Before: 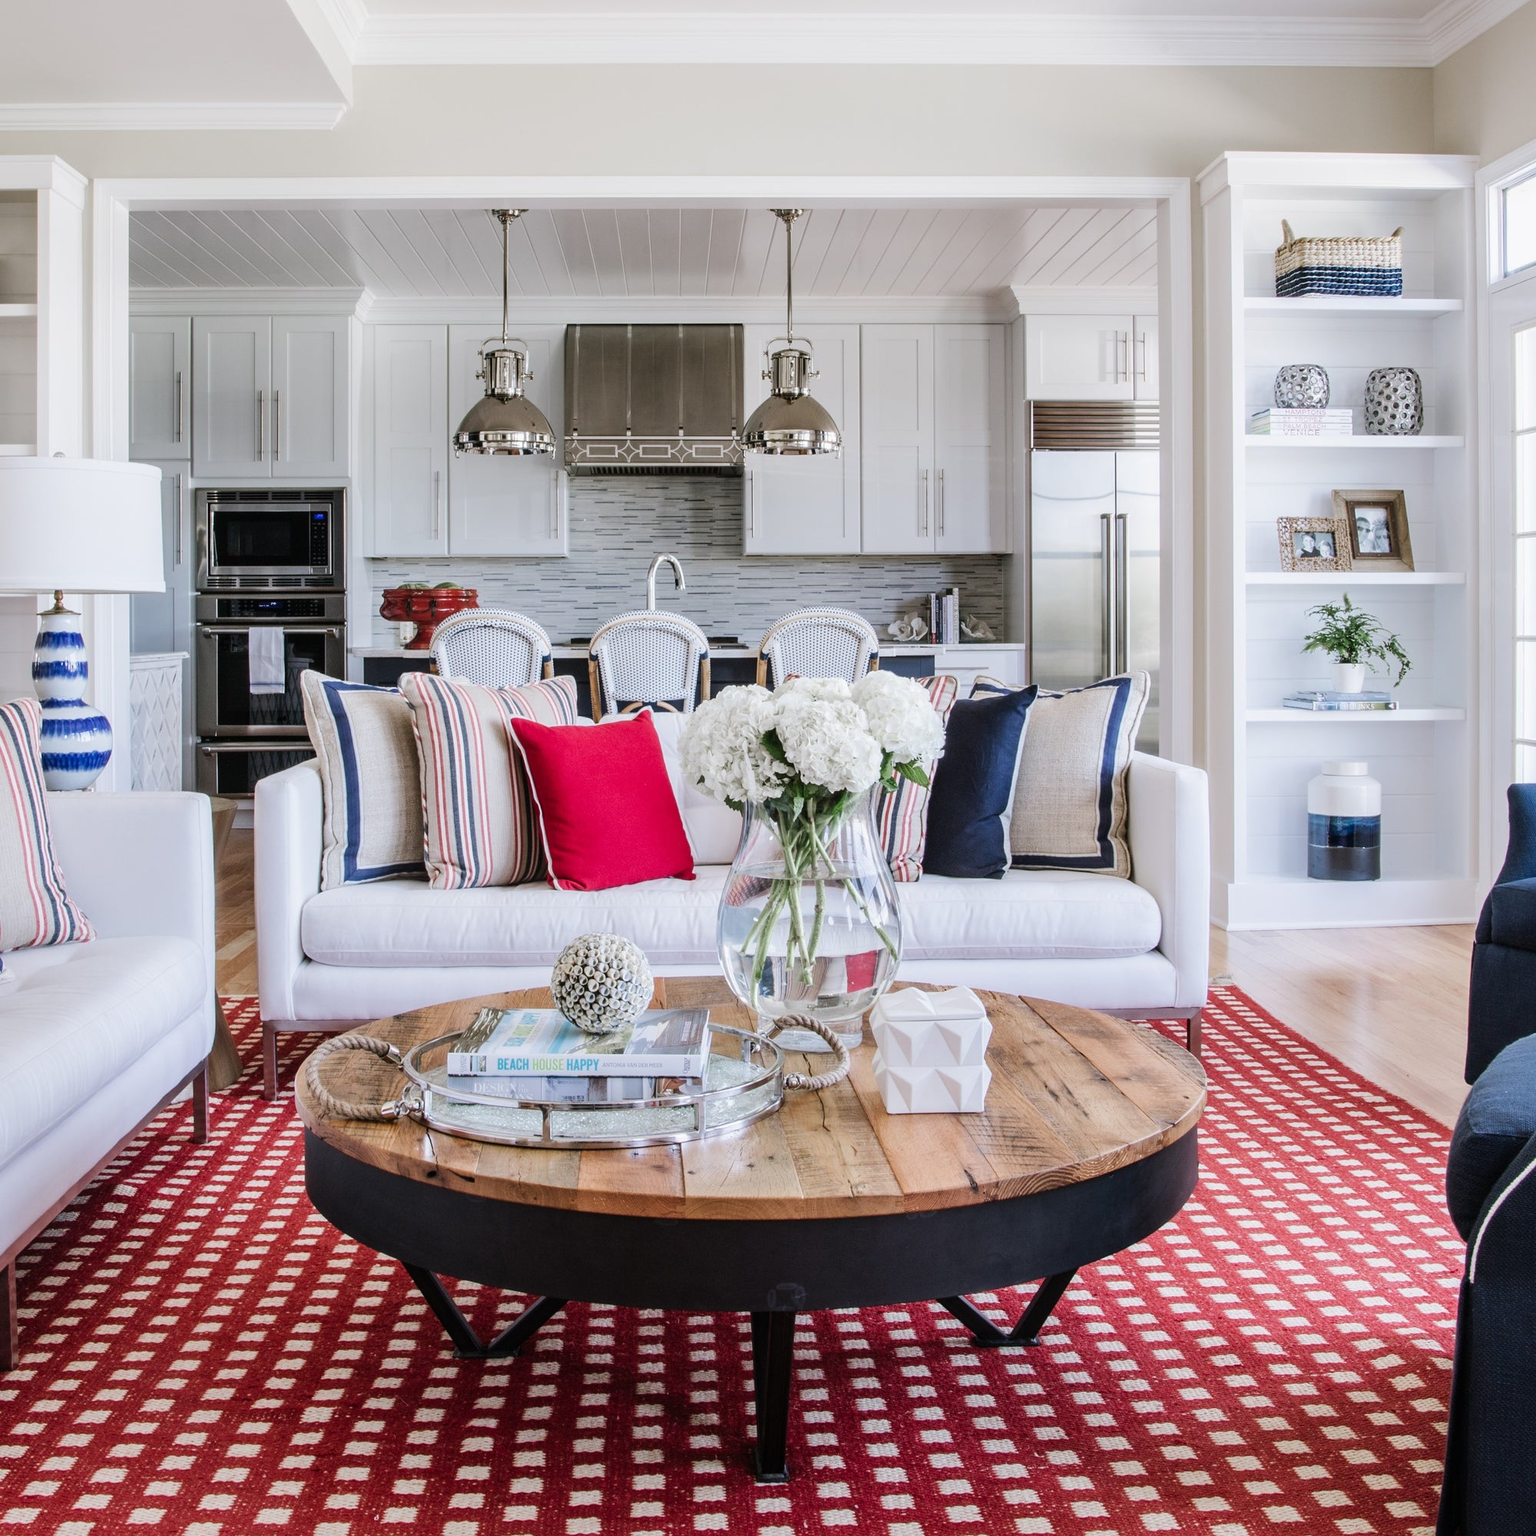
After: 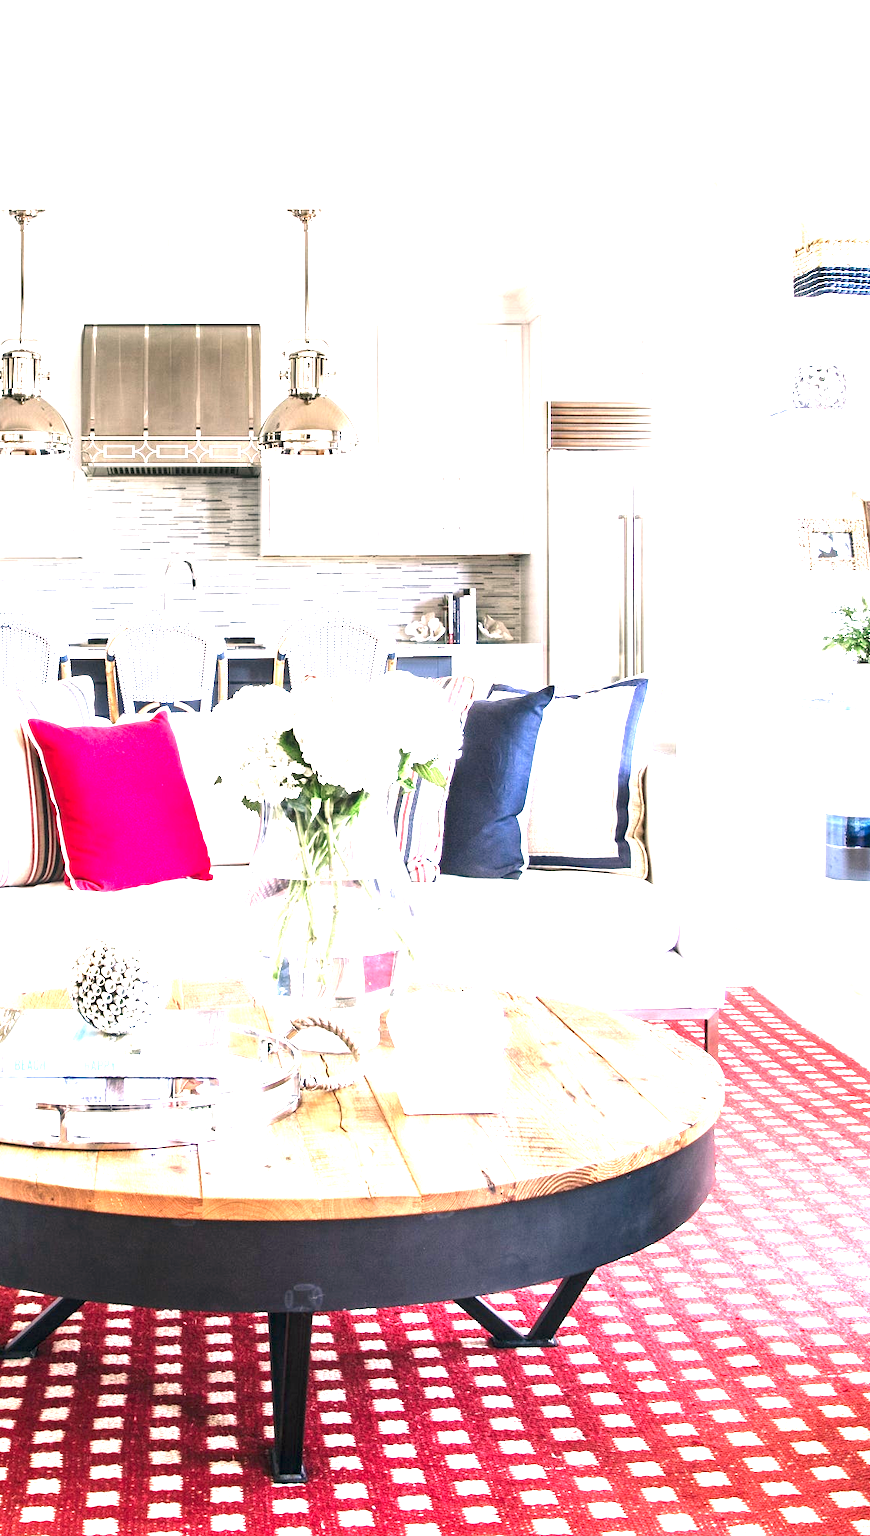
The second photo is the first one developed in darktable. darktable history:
crop: left 31.458%, top 0%, right 11.876%
color correction: highlights a* 5.38, highlights b* 5.3, shadows a* -4.26, shadows b* -5.11
exposure: exposure 2.25 EV, compensate highlight preservation false
